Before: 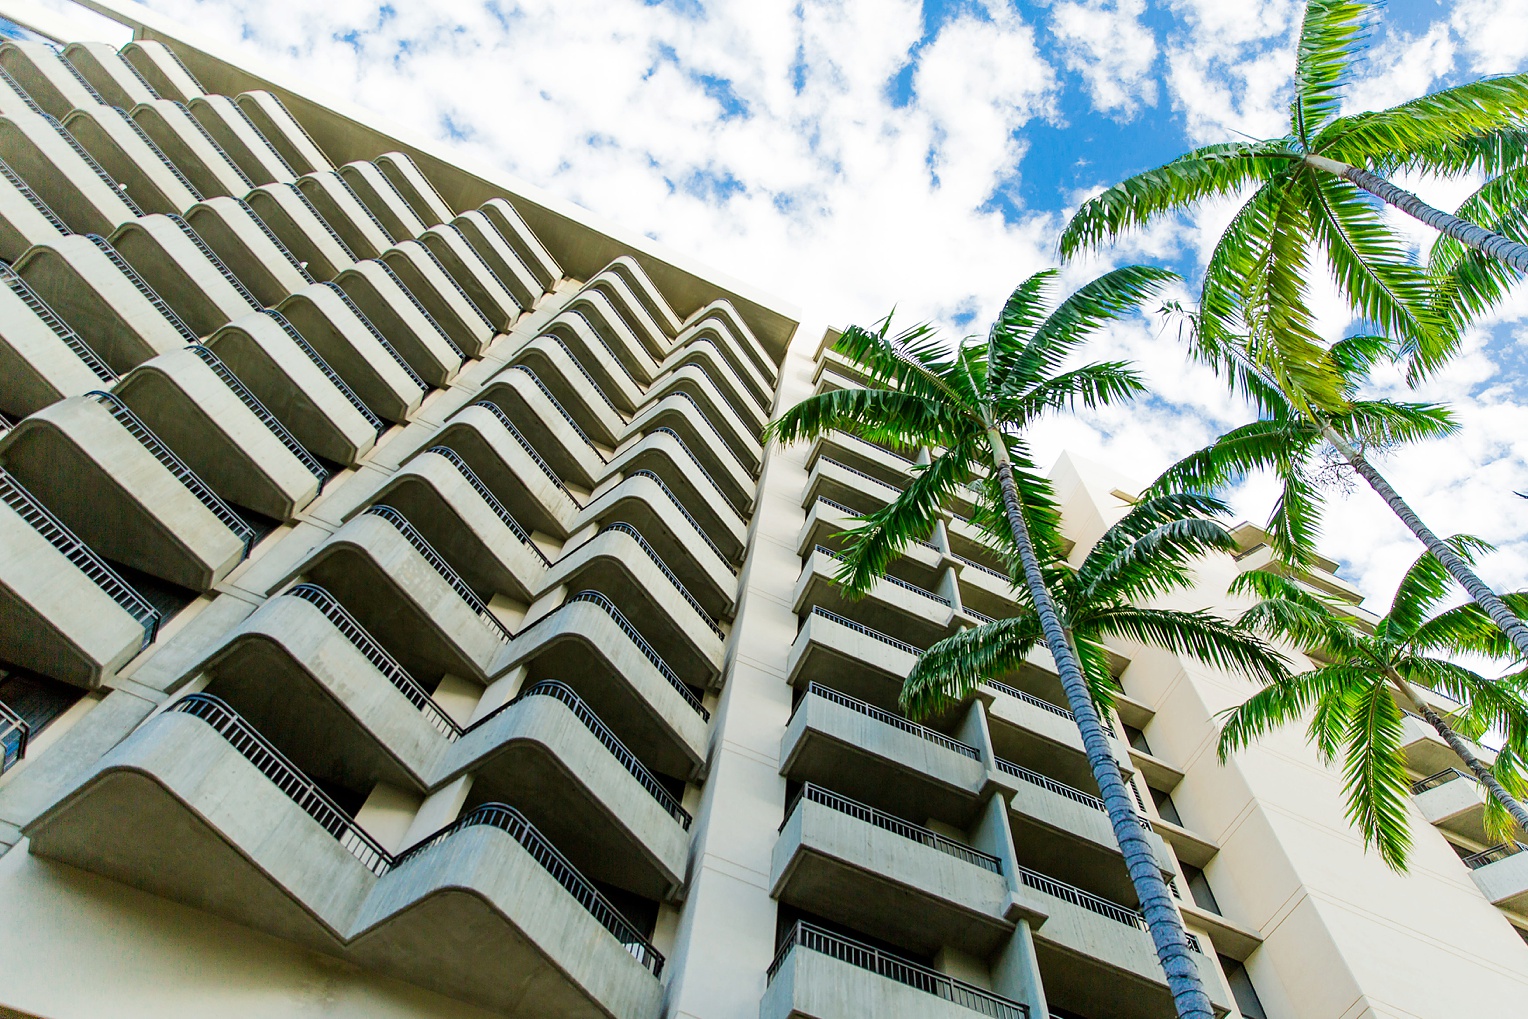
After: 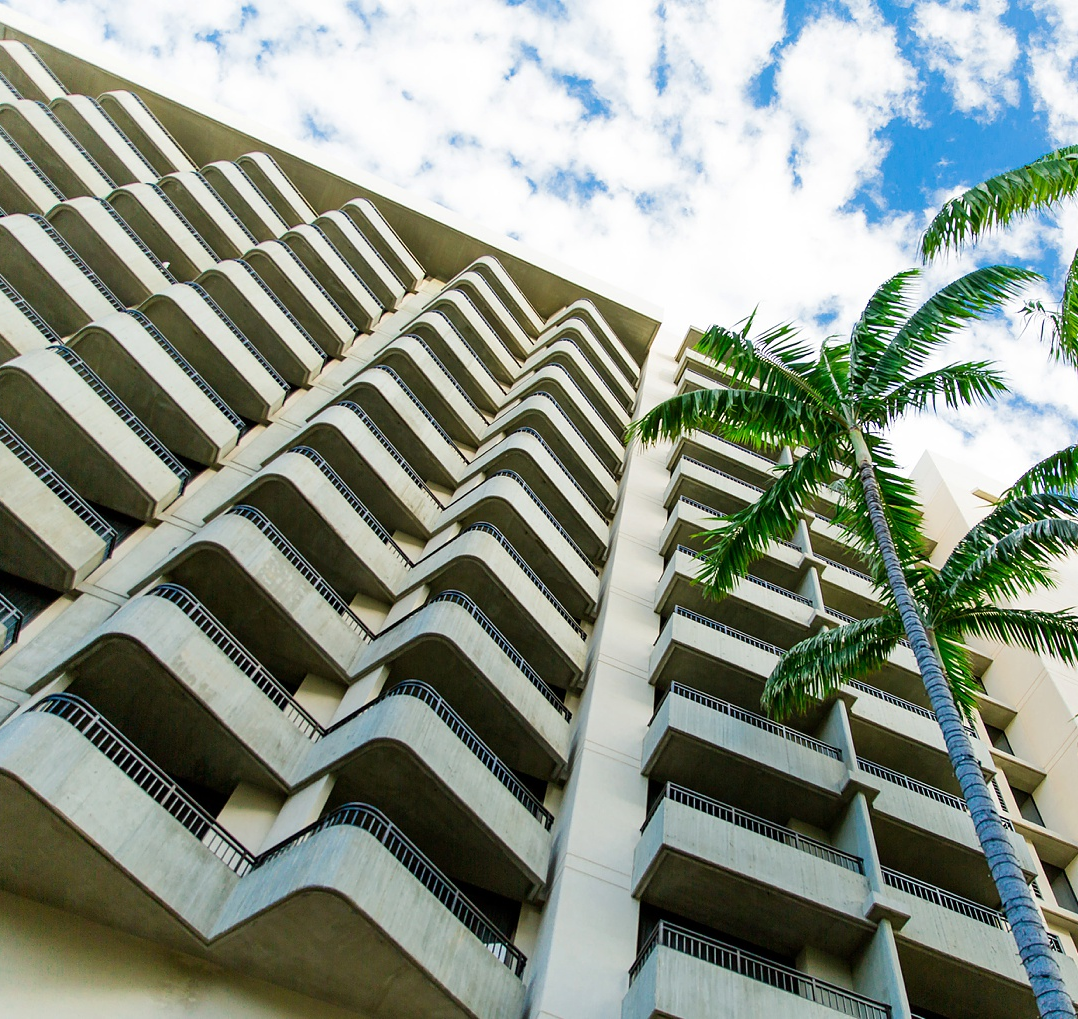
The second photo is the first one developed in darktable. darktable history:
tone equalizer: on, module defaults
crop and rotate: left 9.032%, right 20.356%
